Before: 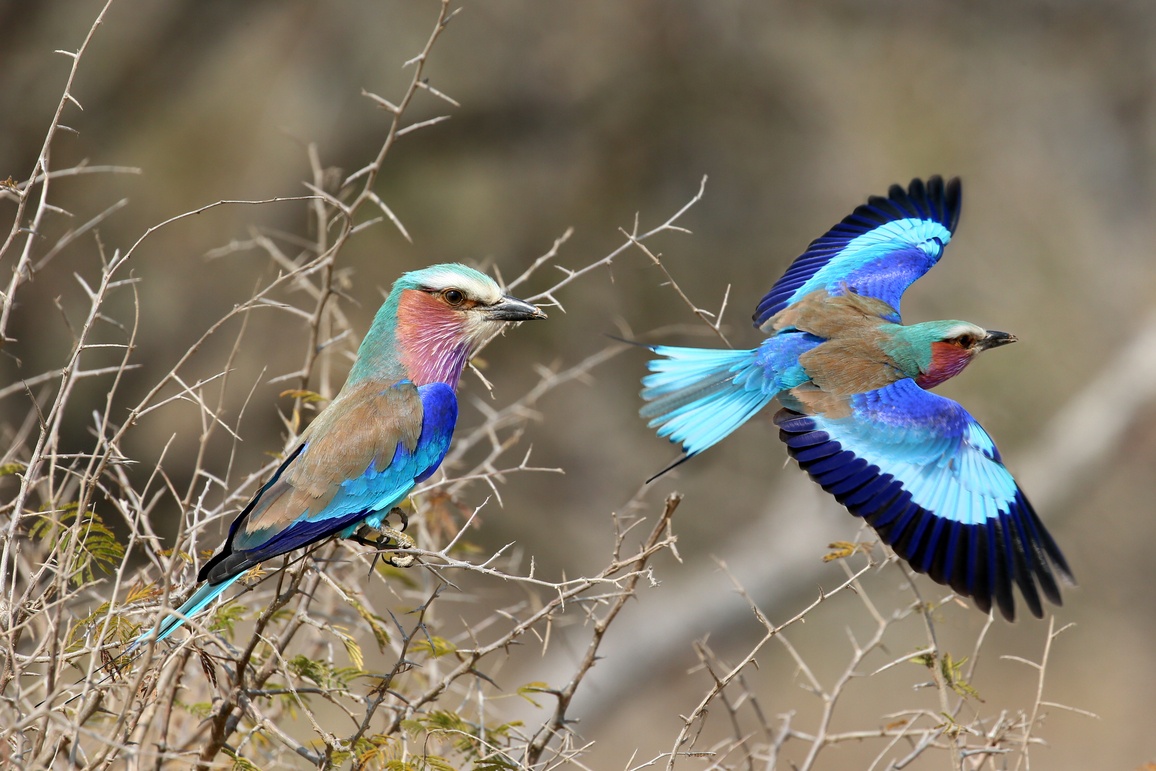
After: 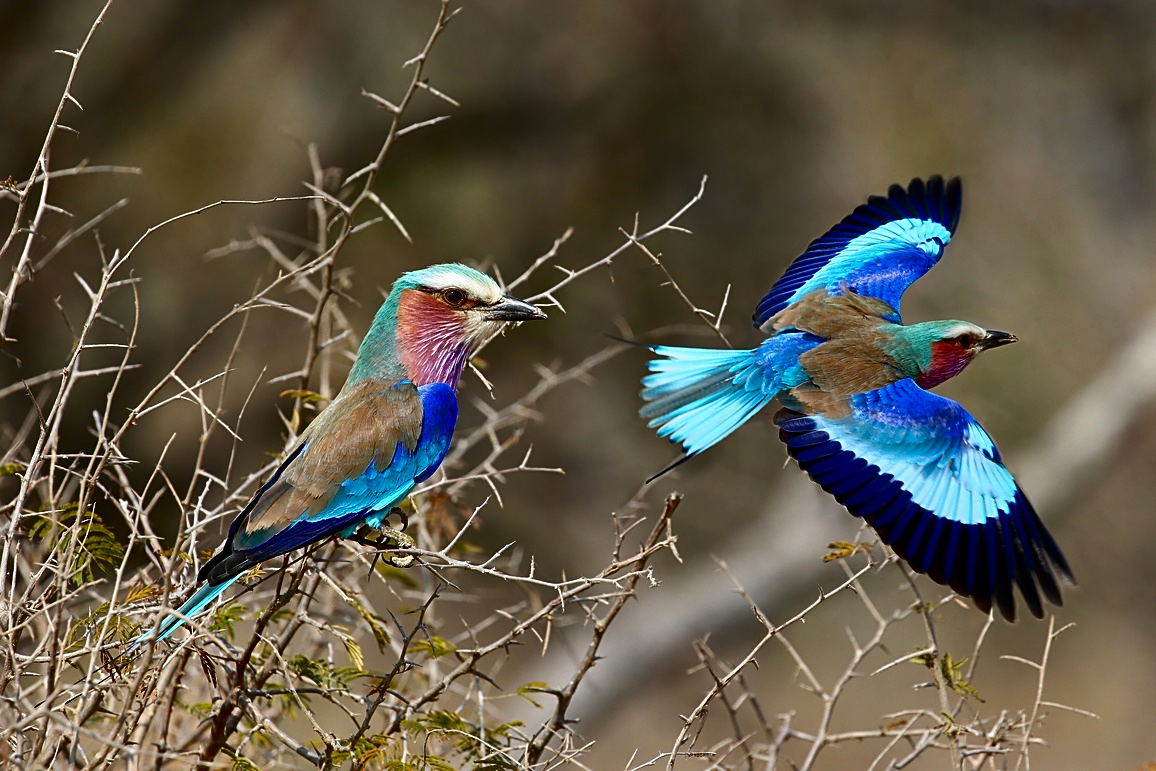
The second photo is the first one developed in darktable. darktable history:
sharpen: amount 0.492
contrast brightness saturation: contrast 0.135, brightness -0.245, saturation 0.148
